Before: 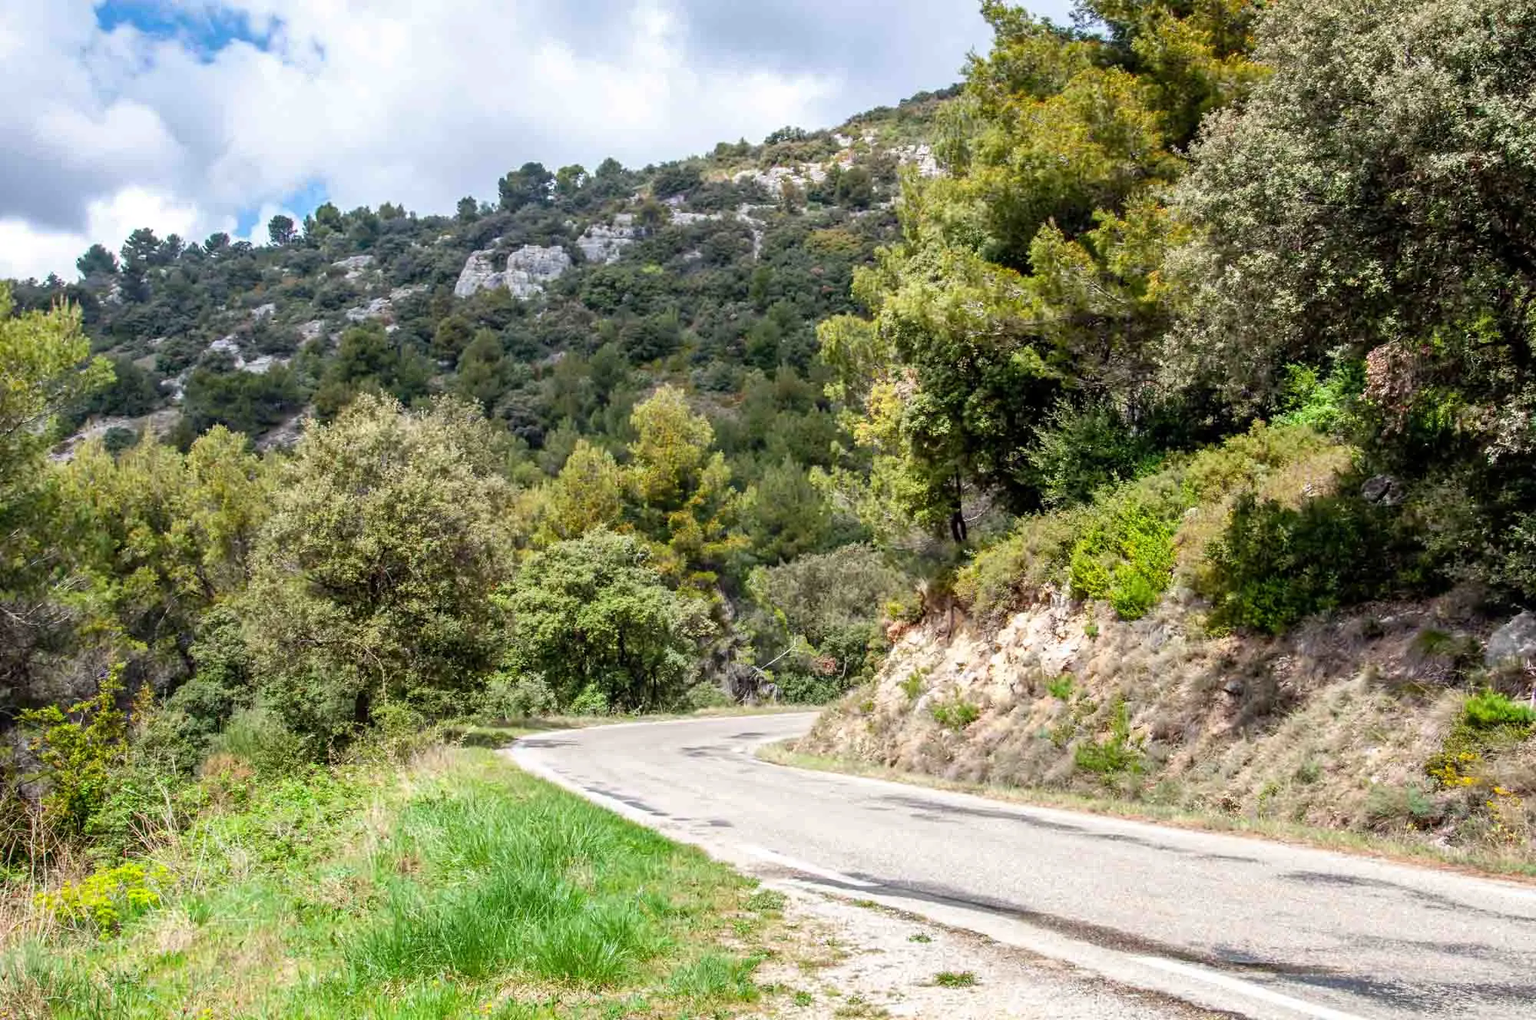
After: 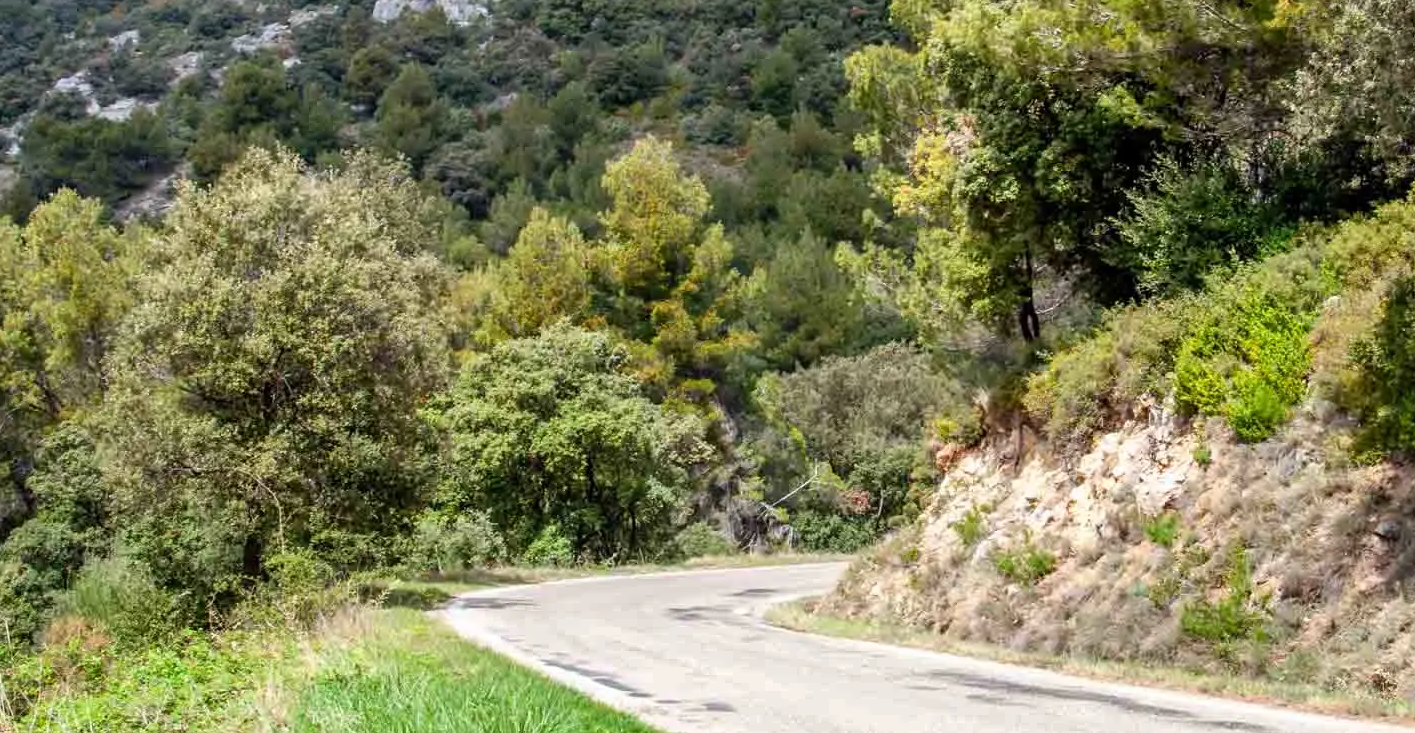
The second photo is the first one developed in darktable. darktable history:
crop: left 10.965%, top 27.534%, right 18.274%, bottom 17.199%
